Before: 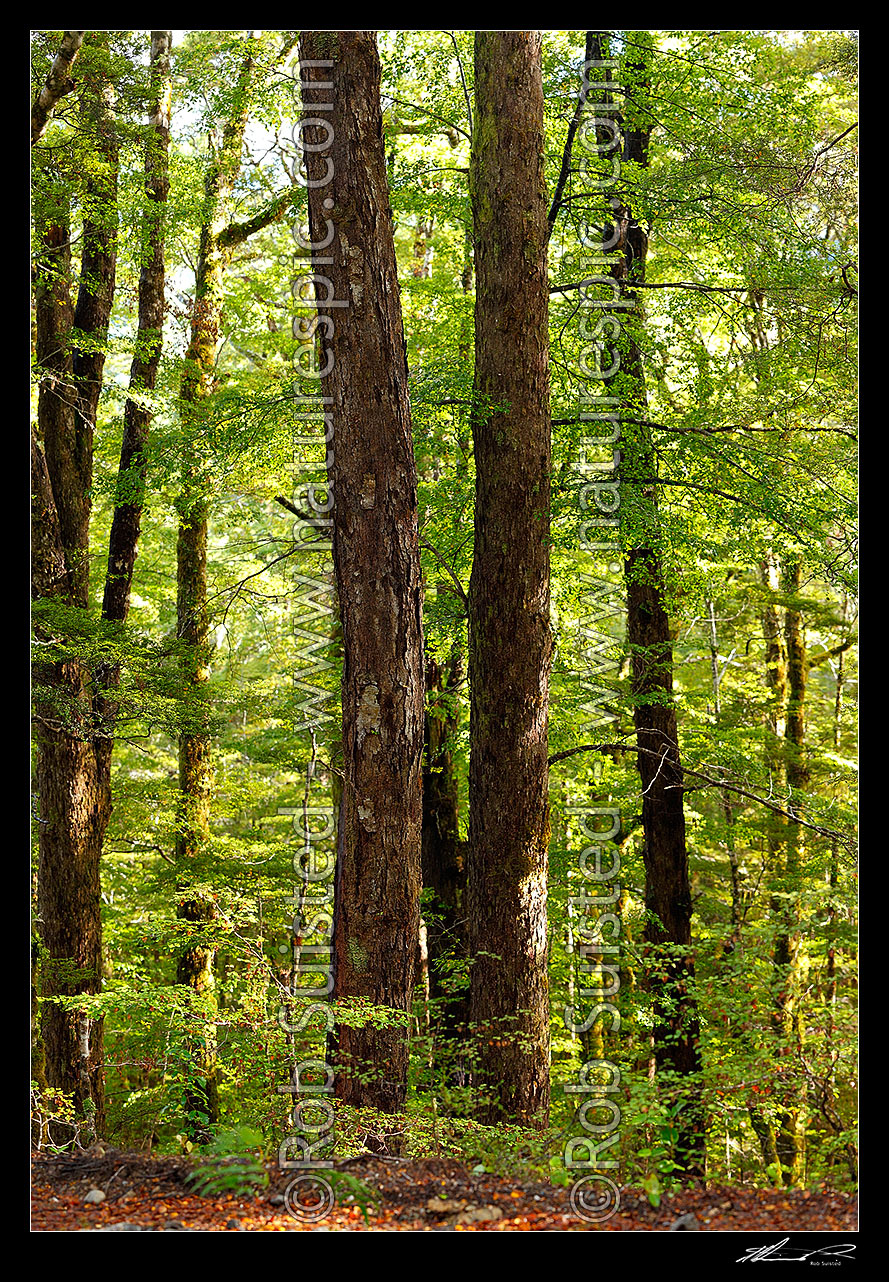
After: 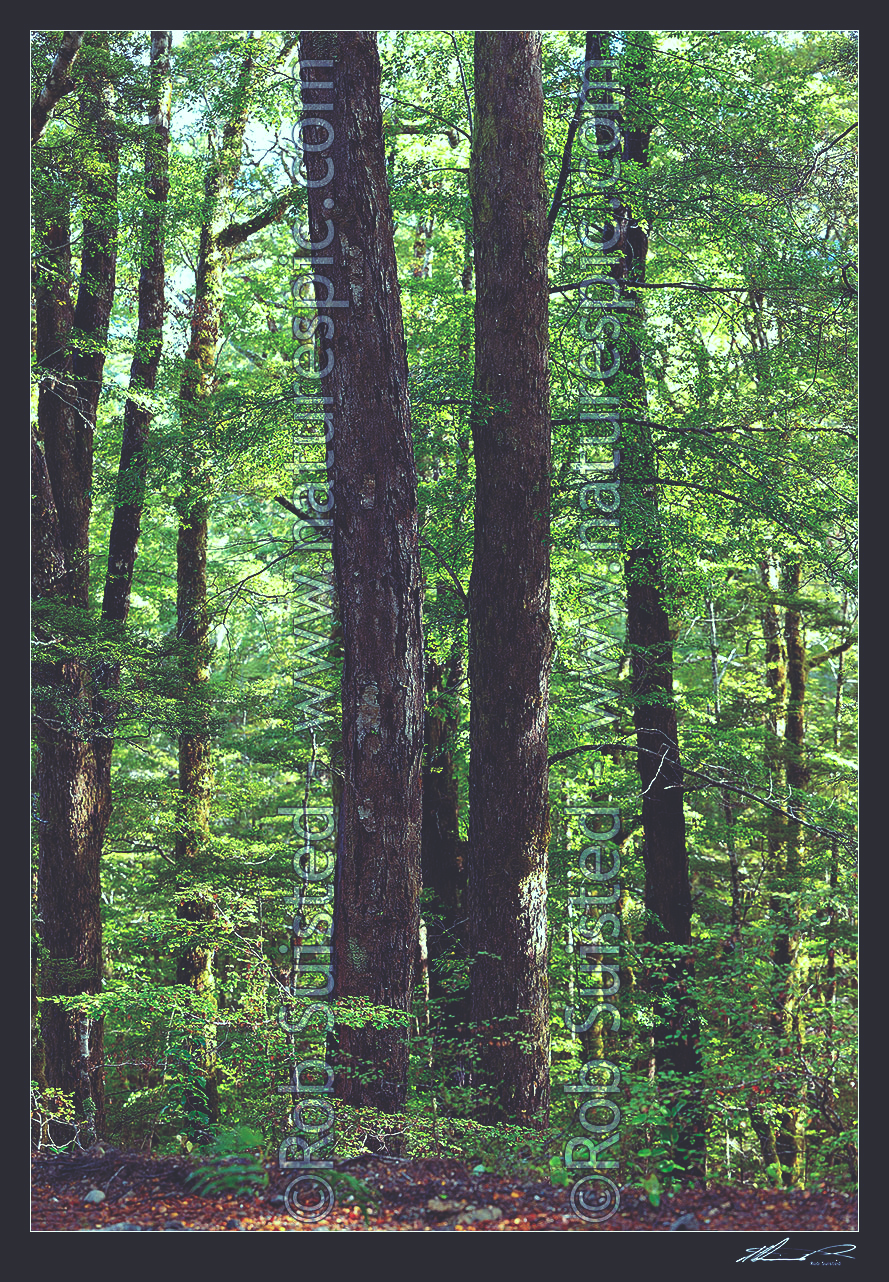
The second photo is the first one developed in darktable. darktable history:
rgb curve: curves: ch0 [(0, 0.186) (0.314, 0.284) (0.576, 0.466) (0.805, 0.691) (0.936, 0.886)]; ch1 [(0, 0.186) (0.314, 0.284) (0.581, 0.534) (0.771, 0.746) (0.936, 0.958)]; ch2 [(0, 0.216) (0.275, 0.39) (1, 1)], mode RGB, independent channels, compensate middle gray true, preserve colors none
